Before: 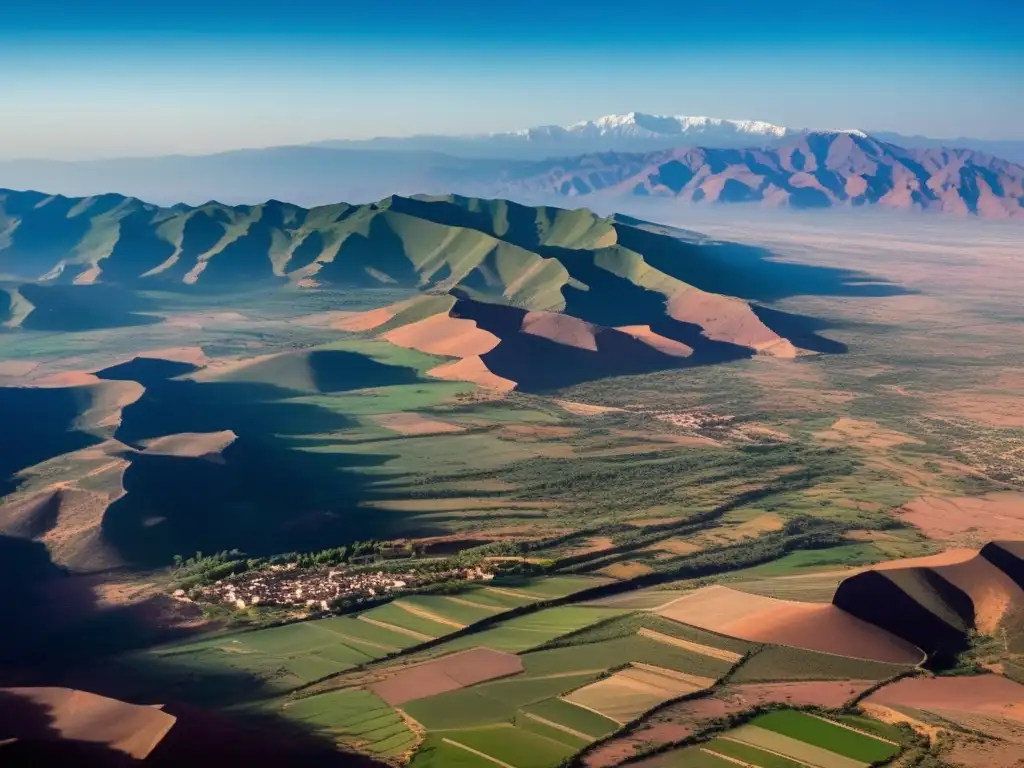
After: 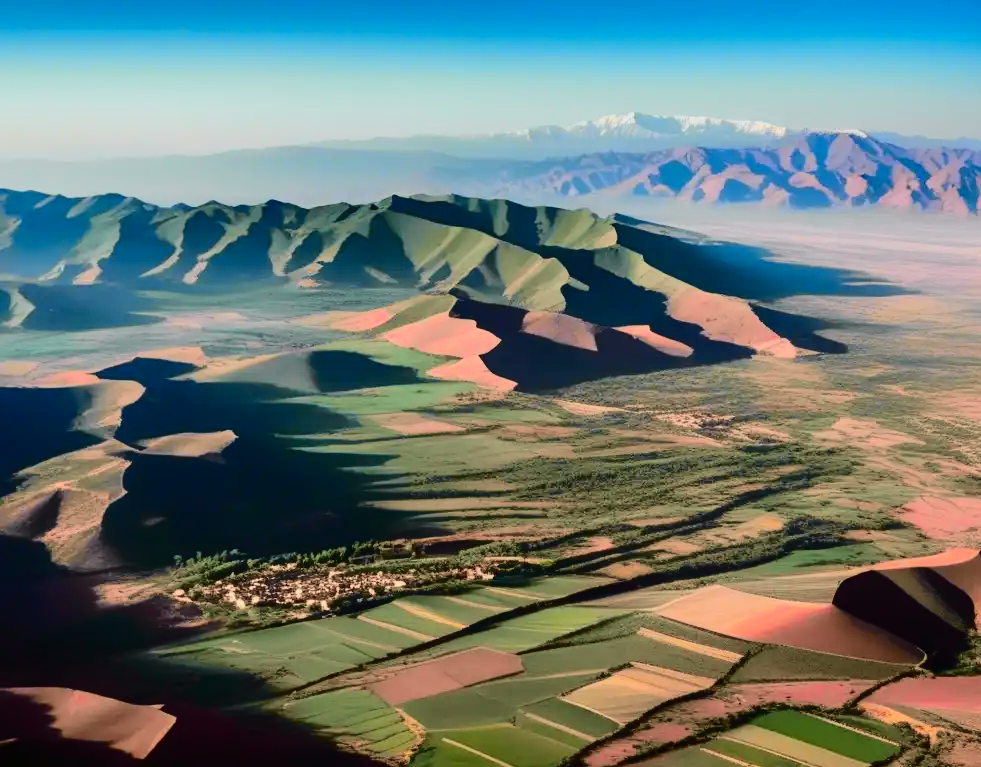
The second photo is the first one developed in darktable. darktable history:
crop: right 4.126%, bottom 0.031%
tone curve: curves: ch0 [(0, 0.006) (0.184, 0.117) (0.405, 0.46) (0.456, 0.528) (0.634, 0.728) (0.877, 0.89) (0.984, 0.935)]; ch1 [(0, 0) (0.443, 0.43) (0.492, 0.489) (0.566, 0.579) (0.595, 0.625) (0.608, 0.667) (0.65, 0.729) (1, 1)]; ch2 [(0, 0) (0.33, 0.301) (0.421, 0.443) (0.447, 0.489) (0.492, 0.498) (0.537, 0.583) (0.586, 0.591) (0.663, 0.686) (1, 1)], color space Lab, independent channels, preserve colors none
